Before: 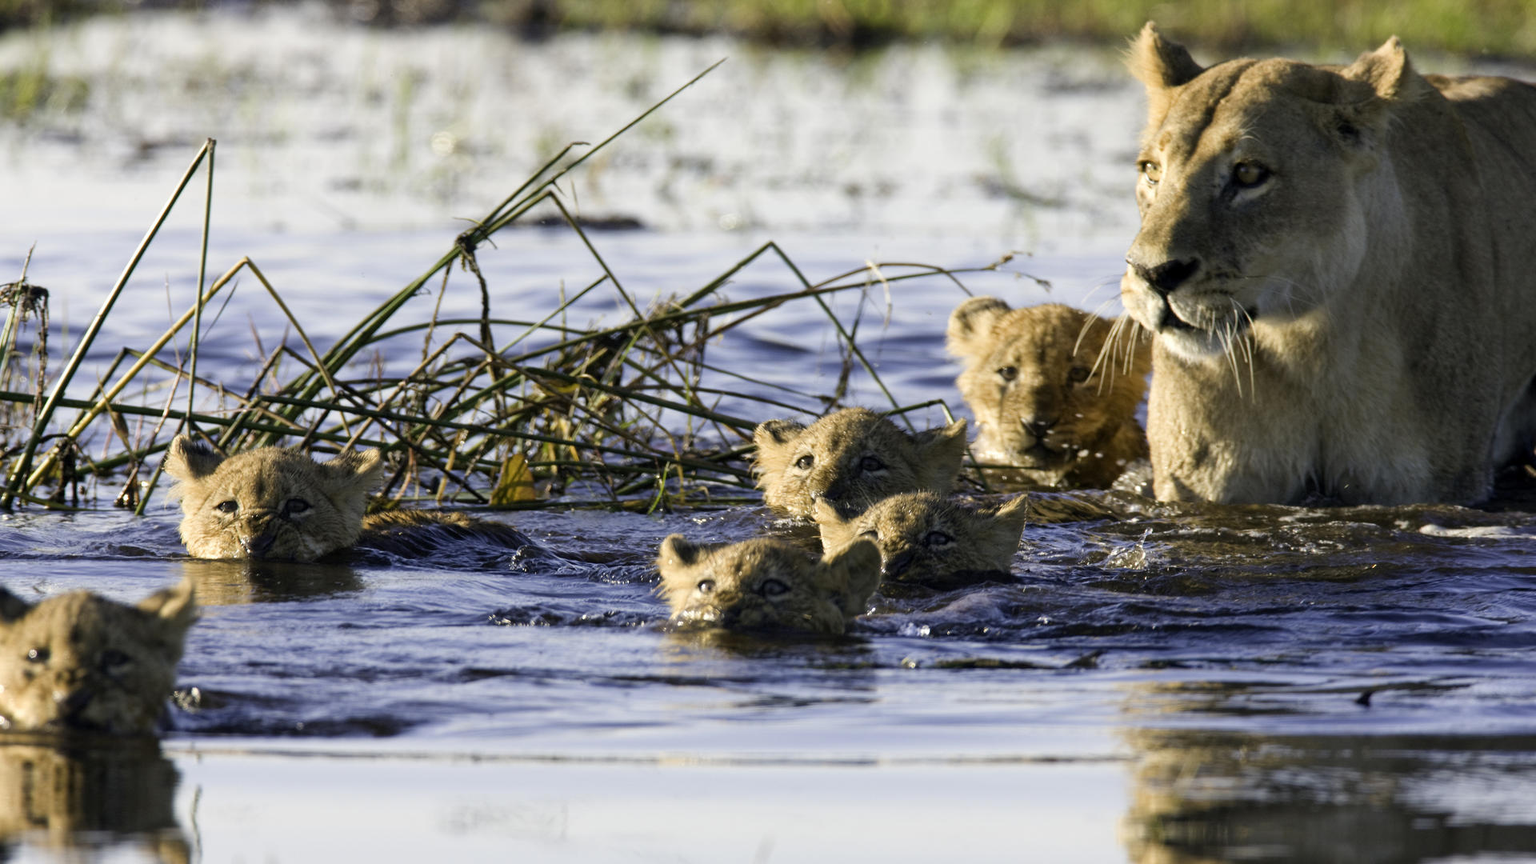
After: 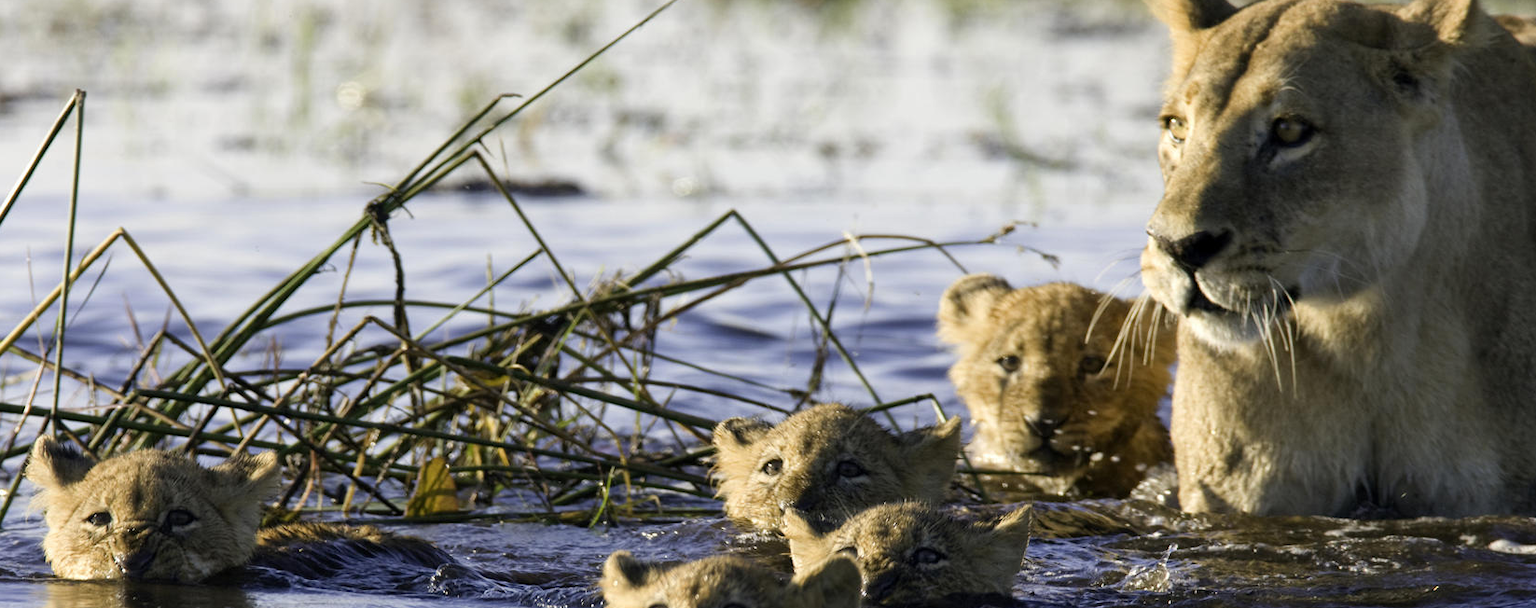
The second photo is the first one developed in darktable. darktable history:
crop and rotate: left 9.274%, top 7.159%, right 4.913%, bottom 32.409%
